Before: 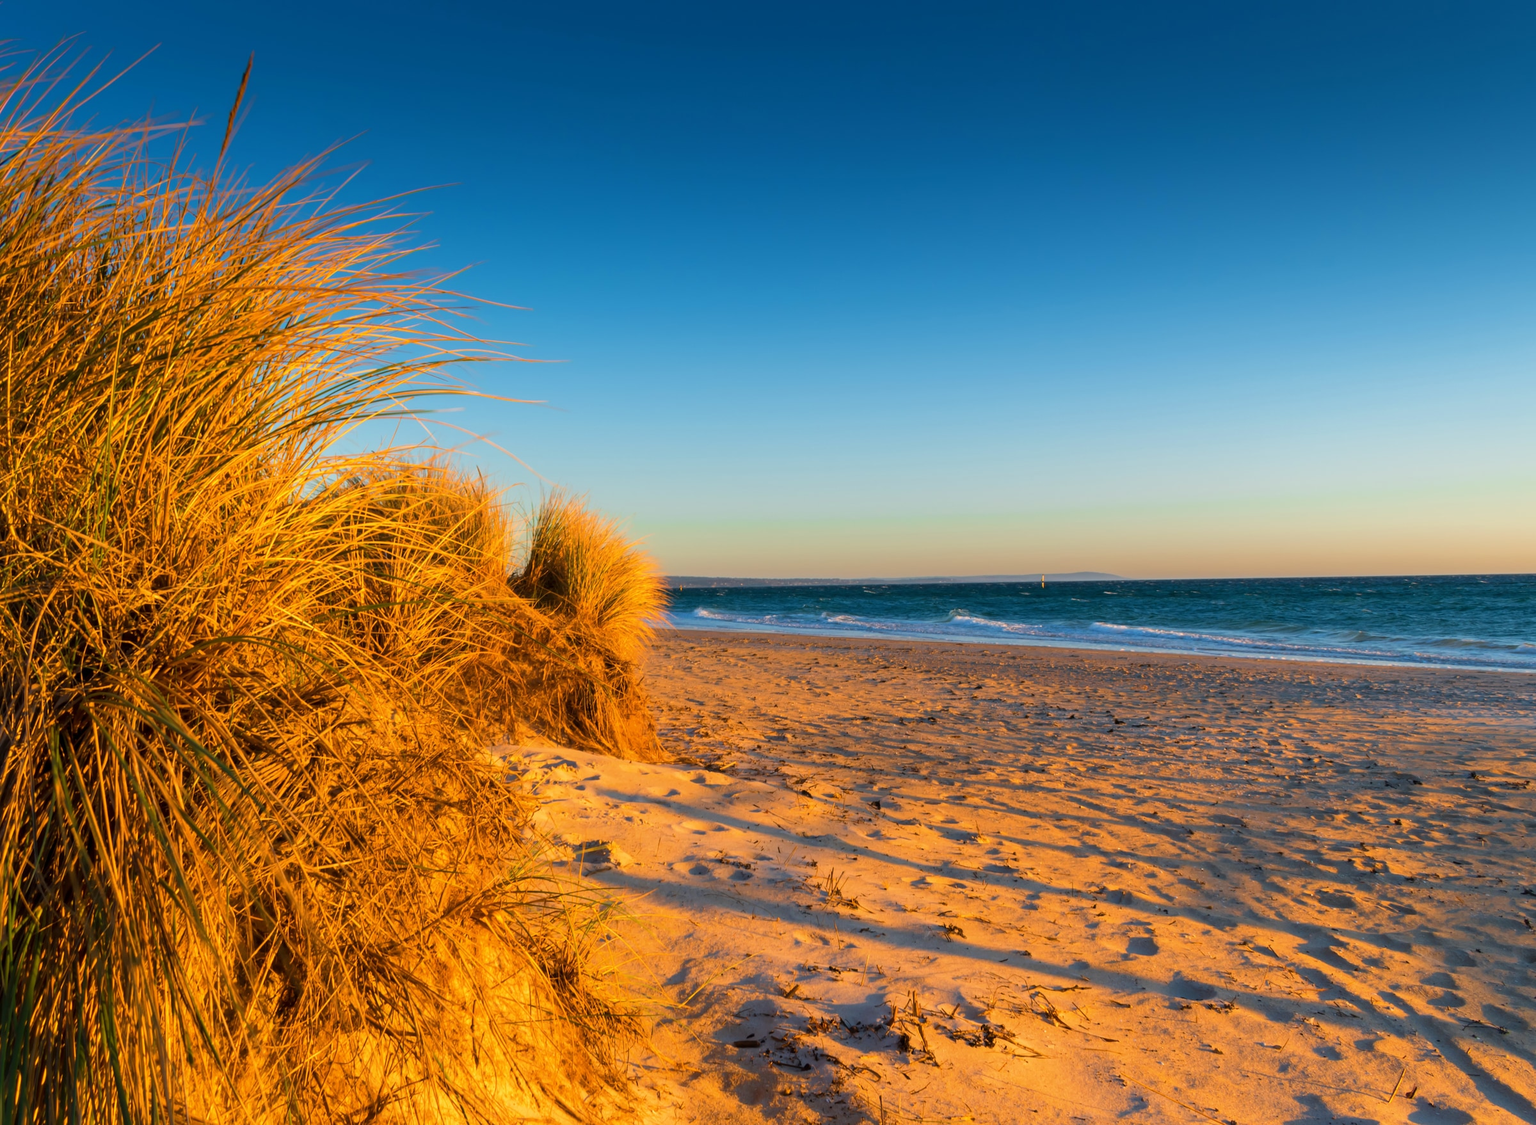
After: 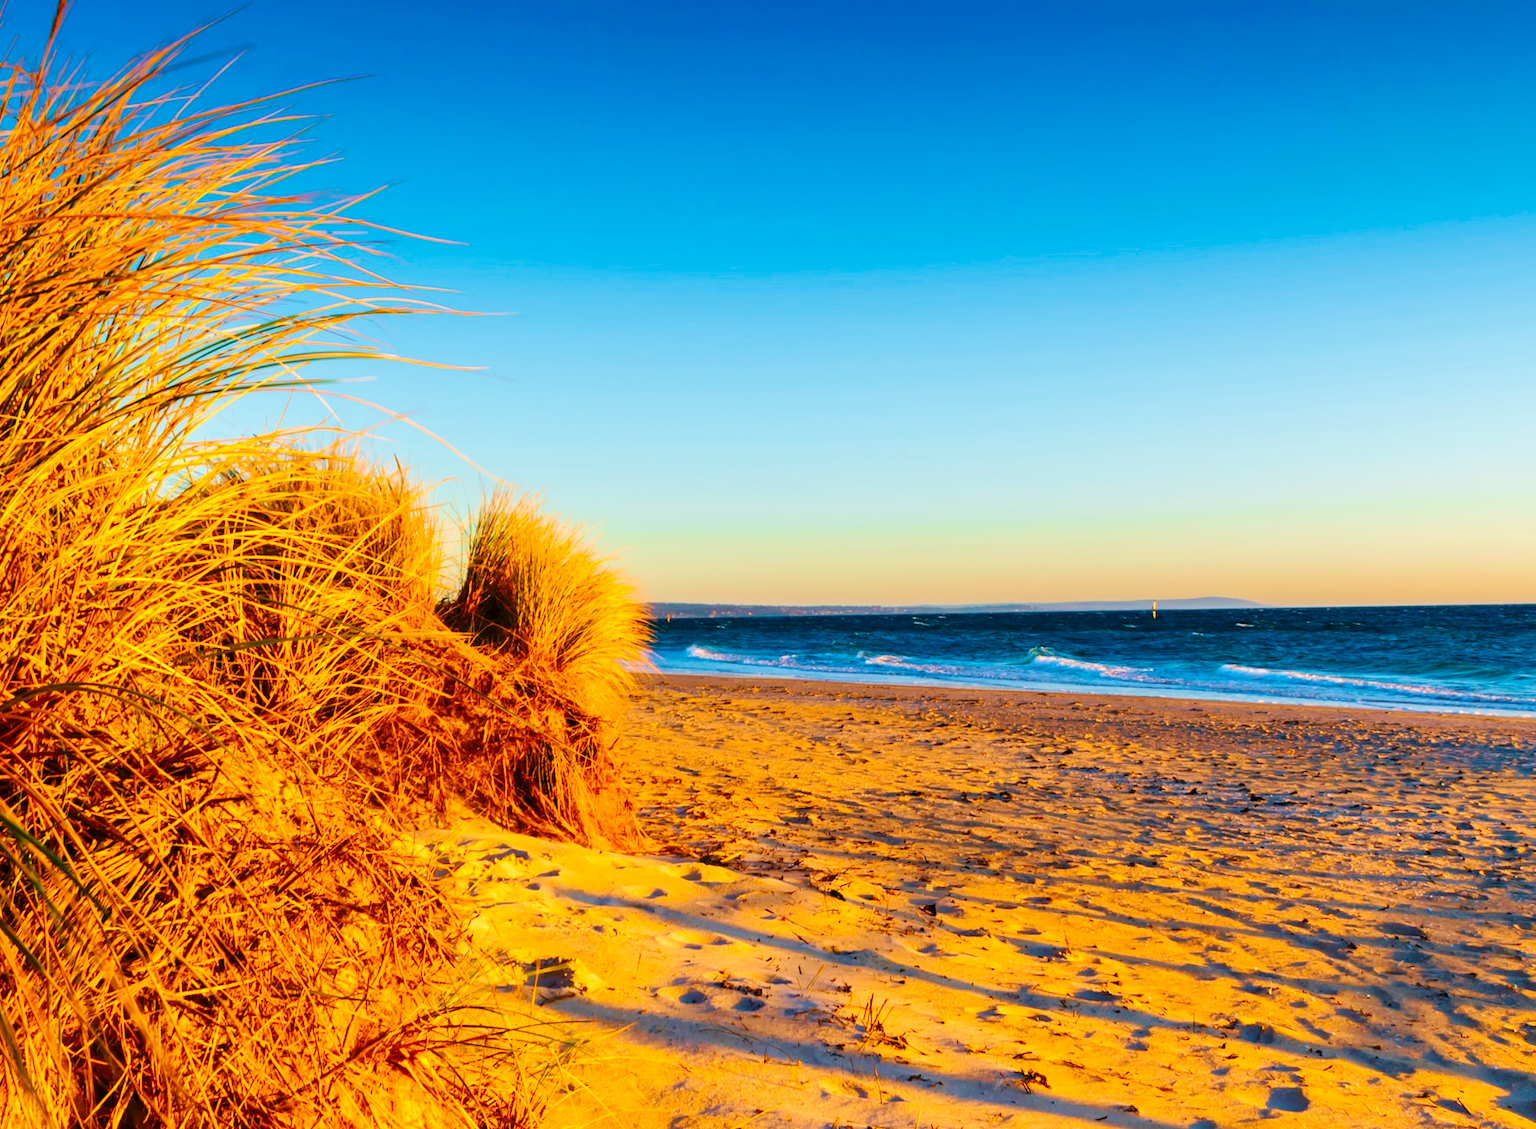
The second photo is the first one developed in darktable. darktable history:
velvia: strength 50.26%
local contrast: mode bilateral grid, contrast 21, coarseness 50, detail 119%, midtone range 0.2
base curve: curves: ch0 [(0, 0) (0.036, 0.025) (0.121, 0.166) (0.206, 0.329) (0.605, 0.79) (1, 1)], preserve colors none
contrast brightness saturation: saturation 0.181
crop and rotate: left 11.922%, top 11.357%, right 13.548%, bottom 13.837%
